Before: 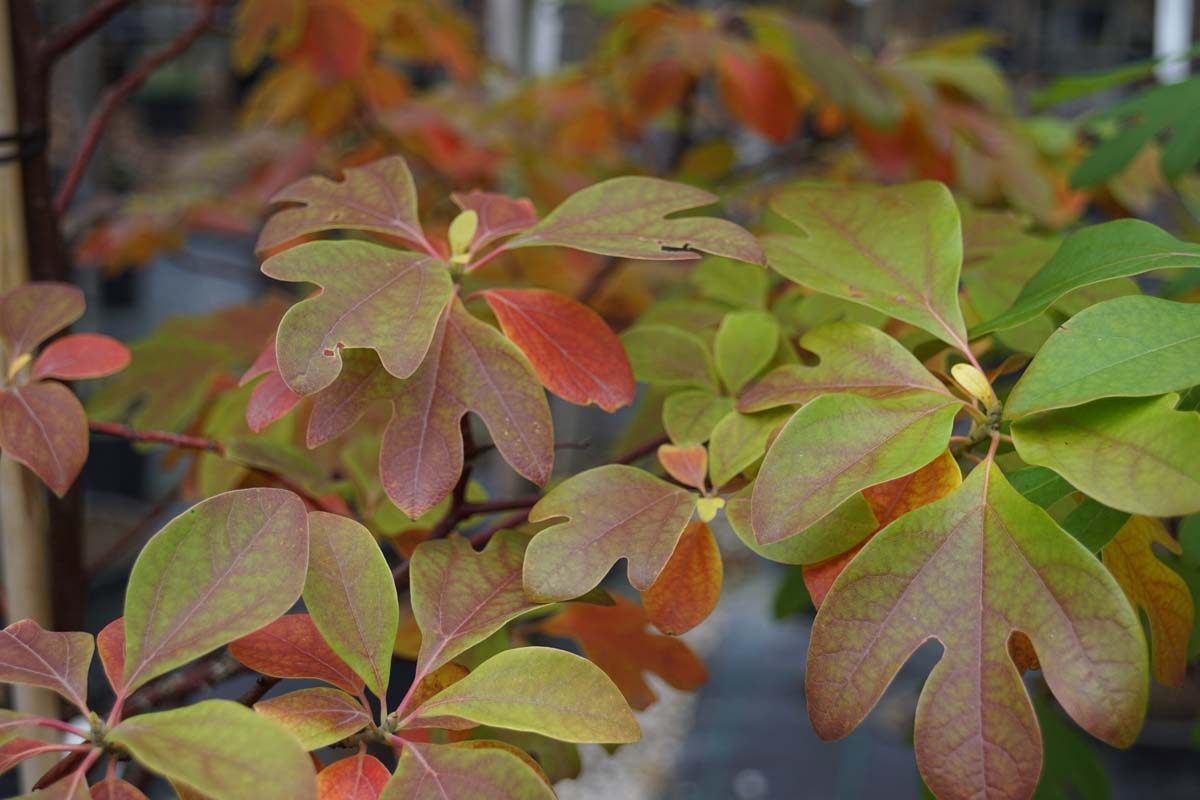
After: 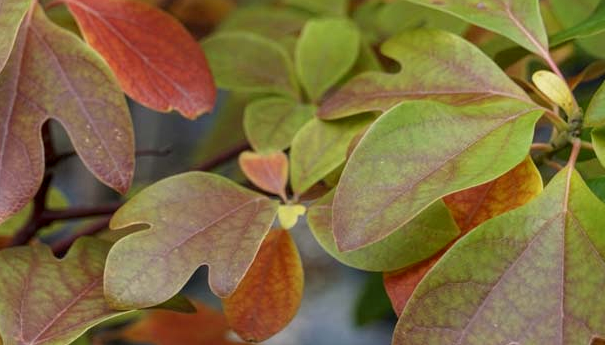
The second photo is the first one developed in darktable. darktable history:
crop: left 34.939%, top 36.73%, right 14.636%, bottom 20.059%
local contrast: on, module defaults
